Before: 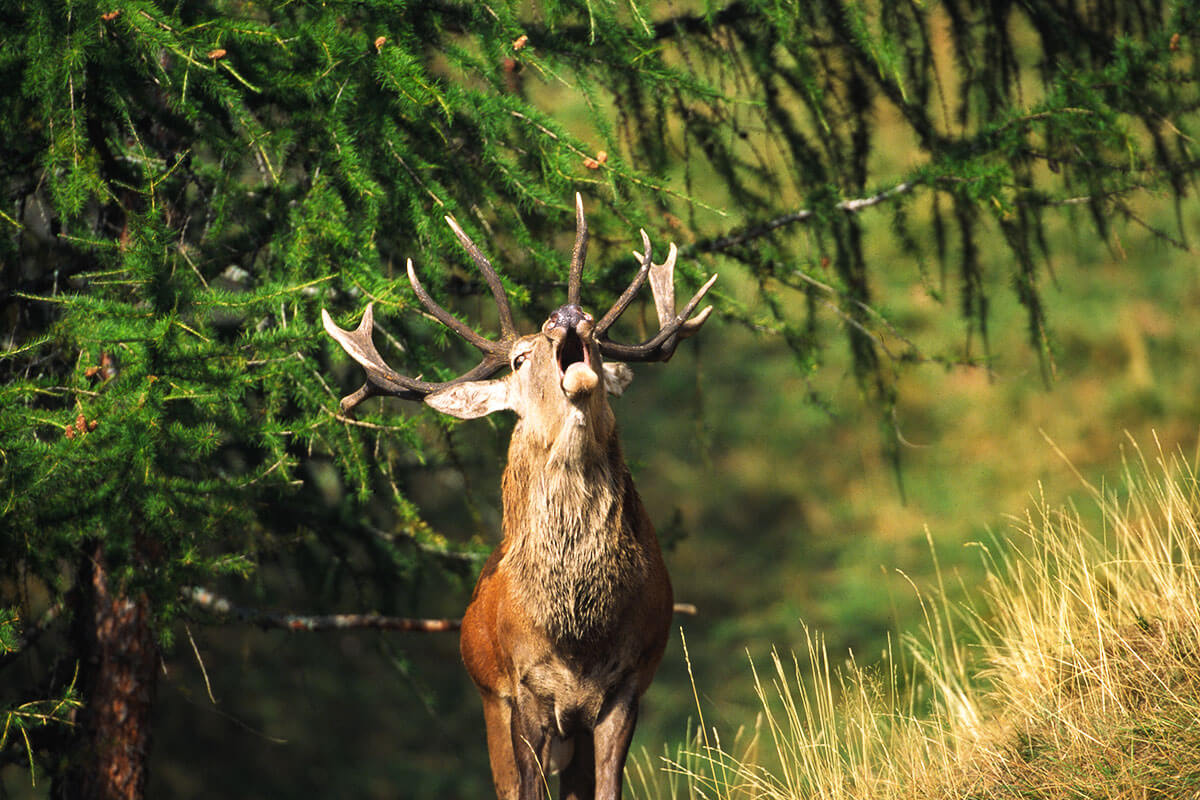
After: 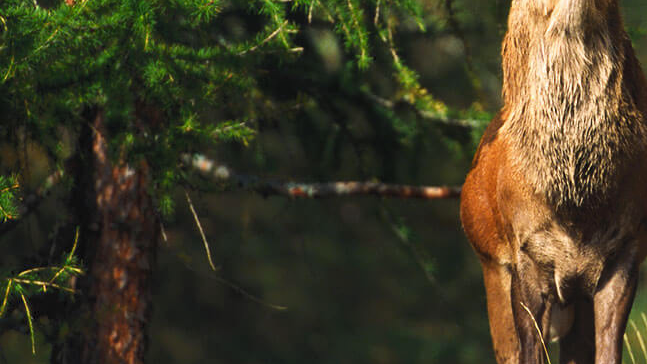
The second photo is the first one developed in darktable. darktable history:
shadows and highlights: shadows 63.02, white point adjustment 0.447, highlights -34.42, compress 83.89%
color balance rgb: perceptual saturation grading › global saturation -1.843%, perceptual saturation grading › highlights -7.954%, perceptual saturation grading › mid-tones 8.035%, perceptual saturation grading › shadows 3.672%, global vibrance 19.665%
crop and rotate: top 54.279%, right 46.054%, bottom 0.123%
